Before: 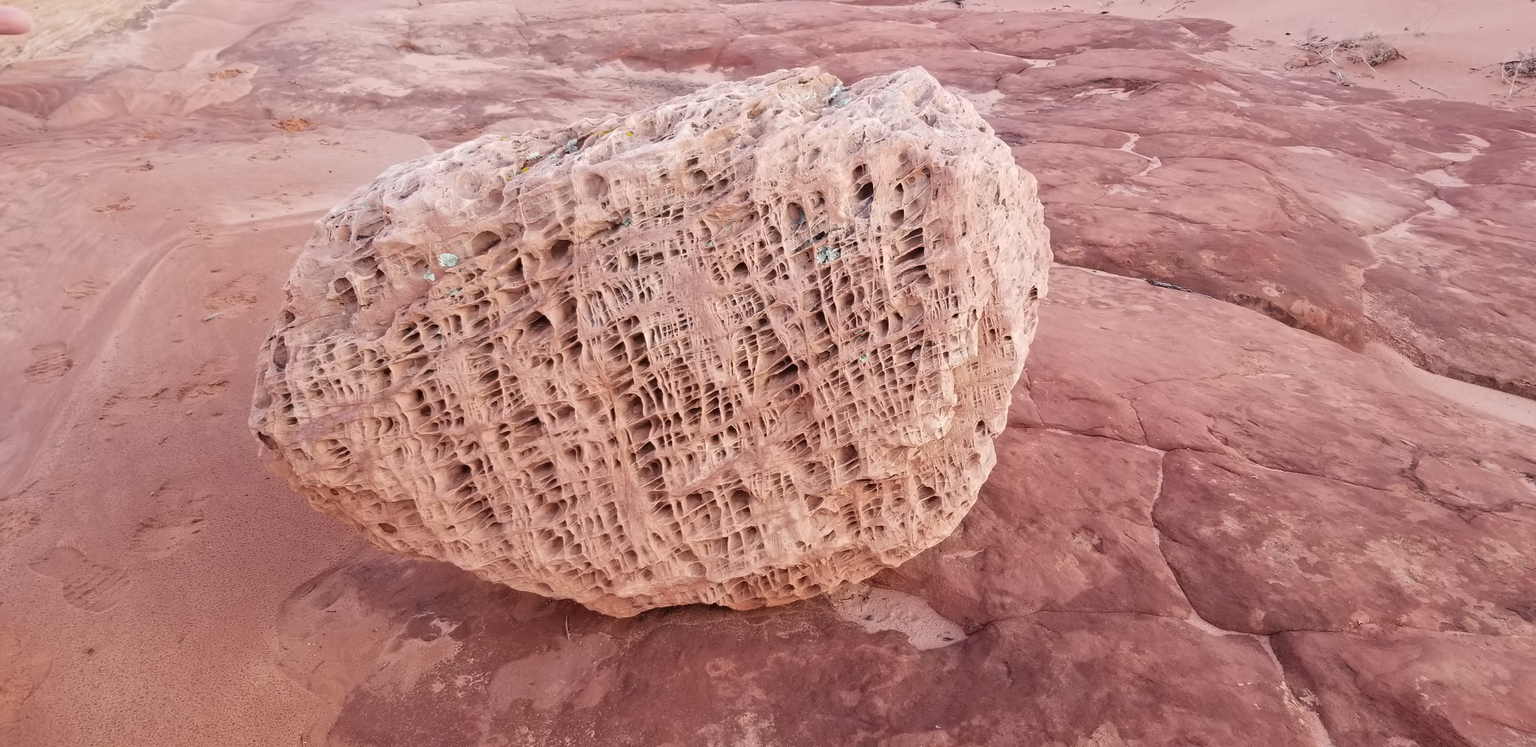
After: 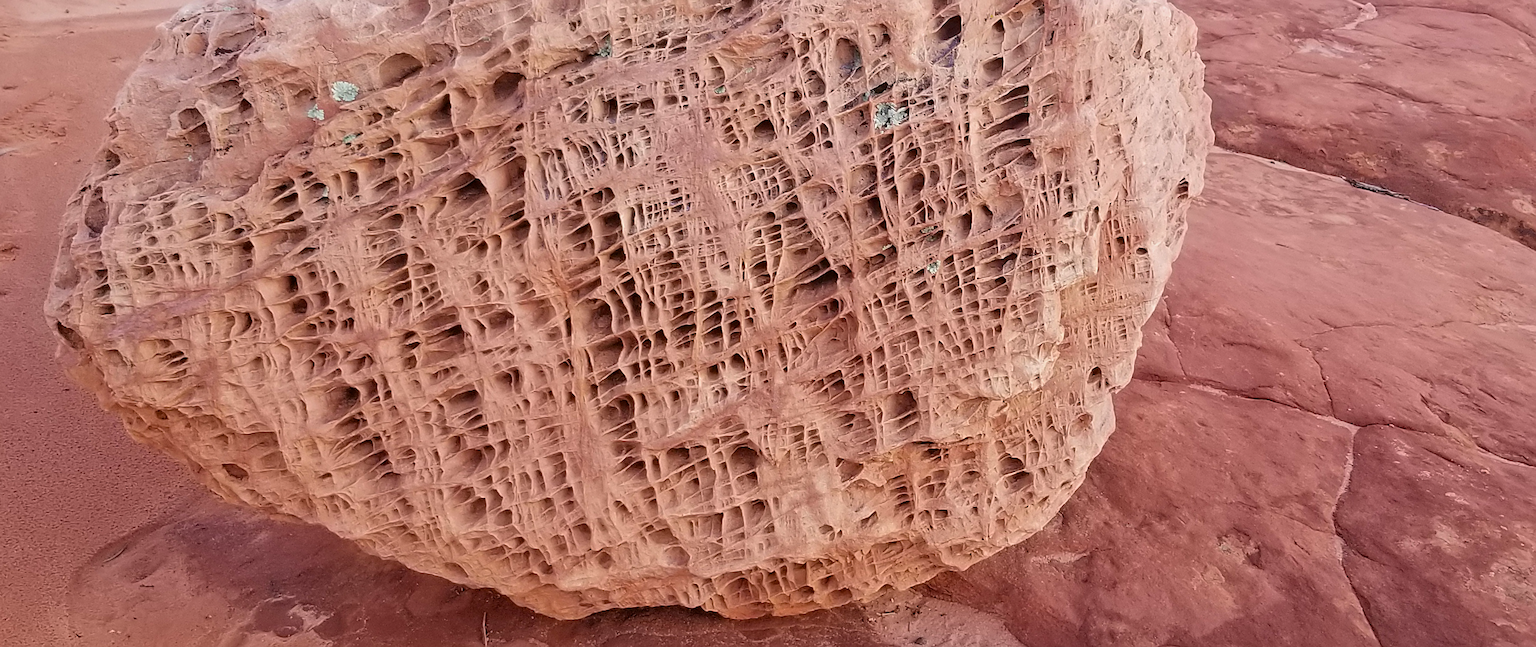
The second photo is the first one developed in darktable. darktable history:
sharpen: on, module defaults
color balance rgb: perceptual saturation grading › global saturation 20%, global vibrance 20%
crop and rotate: angle -3.37°, left 9.79%, top 20.73%, right 12.42%, bottom 11.82%
exposure: exposure -0.242 EV, compensate highlight preservation false
